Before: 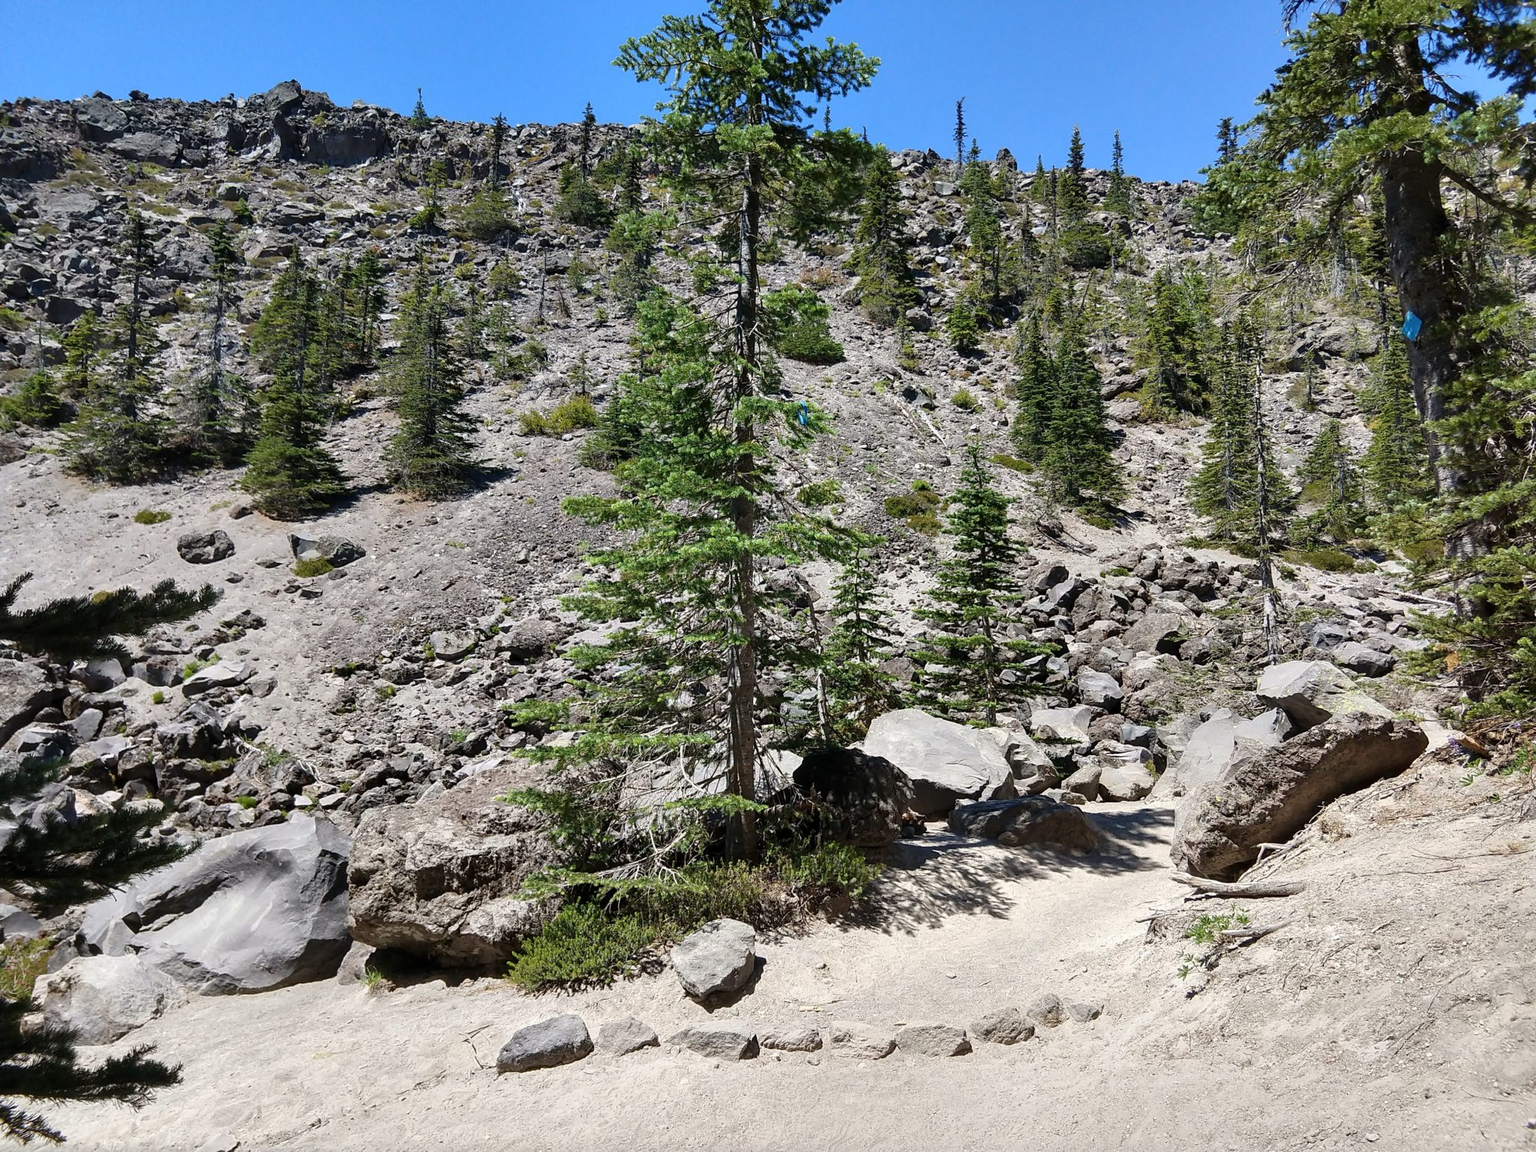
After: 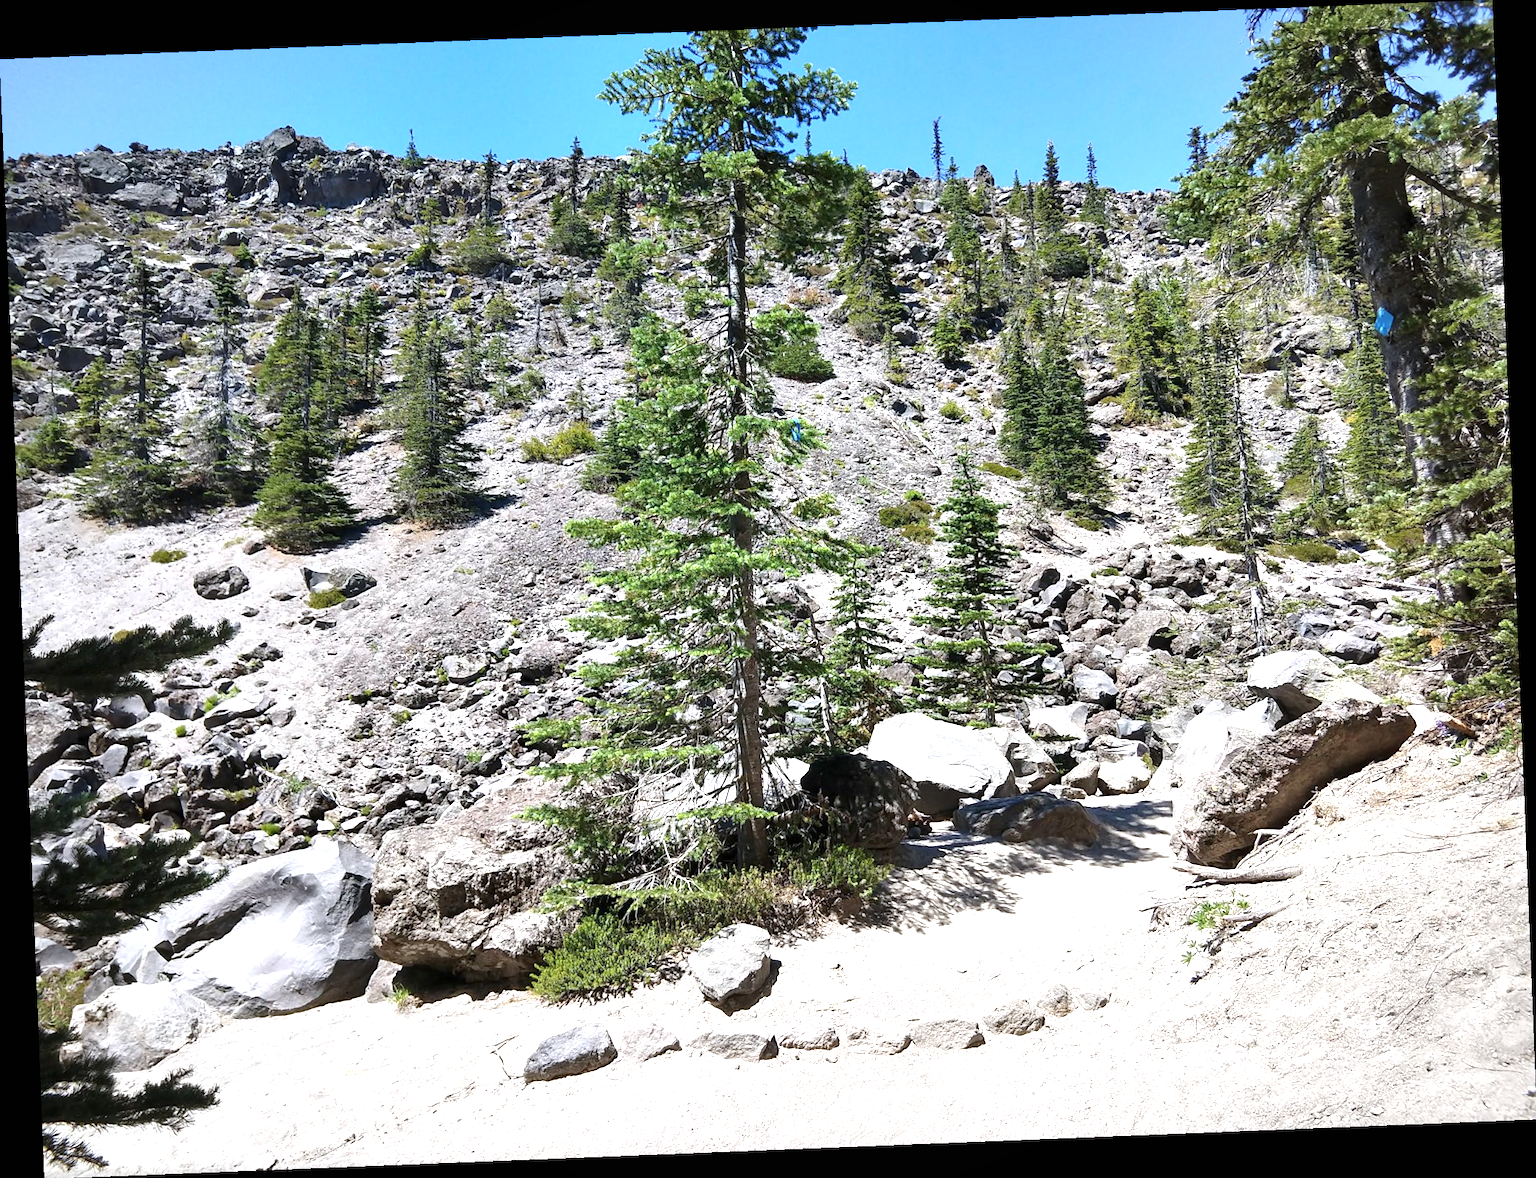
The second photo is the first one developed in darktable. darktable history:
white balance: red 0.983, blue 1.036
rotate and perspective: rotation -2.29°, automatic cropping off
vignetting: fall-off radius 93.87%
exposure: black level correction 0, exposure 0.9 EV, compensate highlight preservation false
